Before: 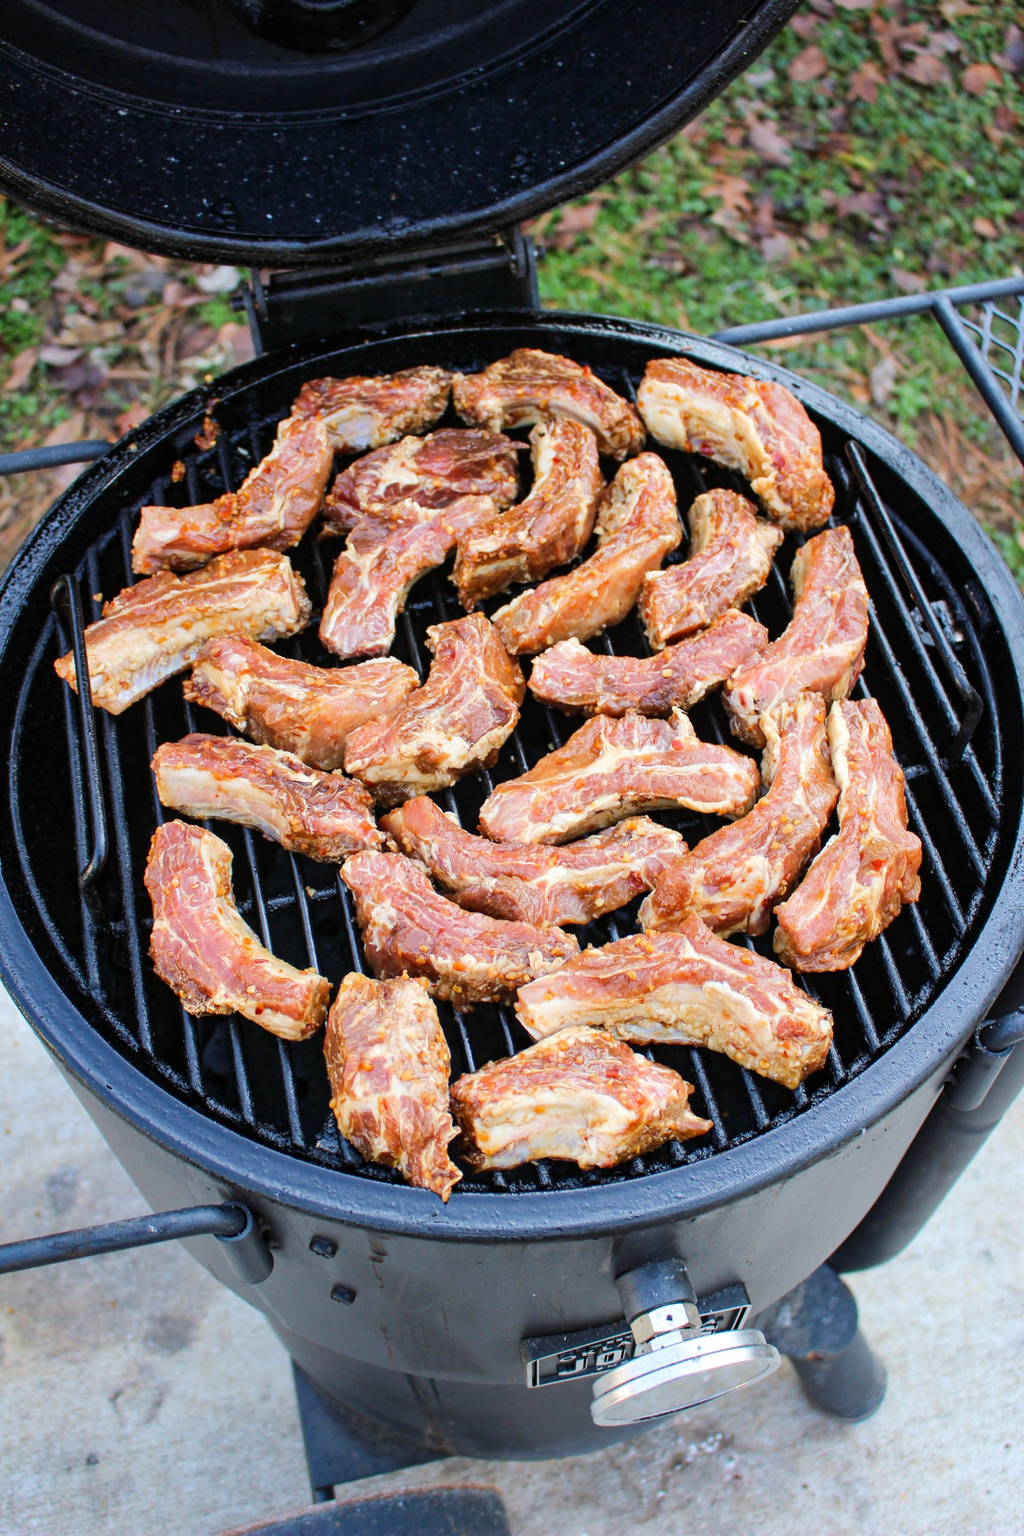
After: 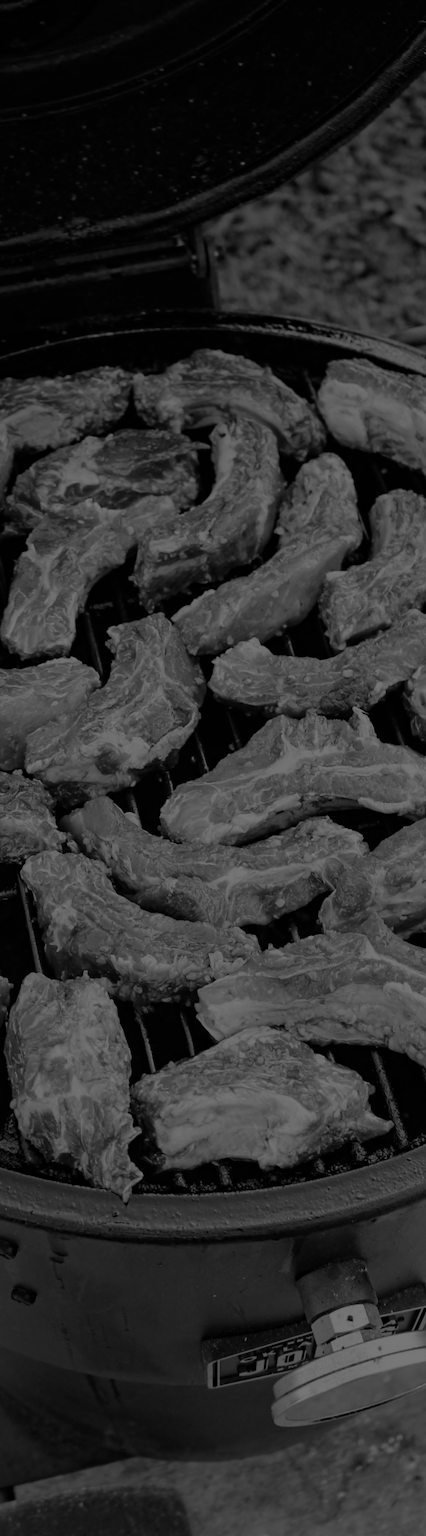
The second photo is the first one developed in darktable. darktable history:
crop: left 31.229%, right 27.105%
monochrome: on, module defaults
haze removal: adaptive false
exposure: exposure -2.446 EV, compensate highlight preservation false
